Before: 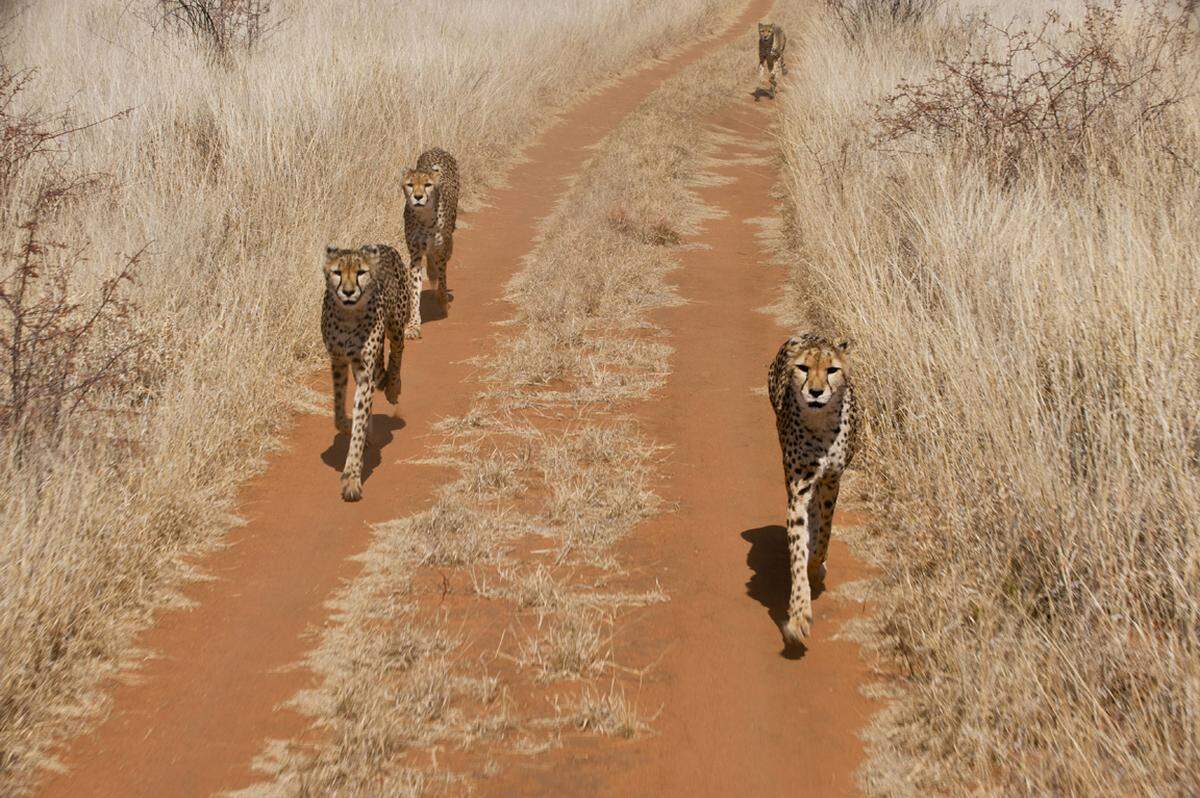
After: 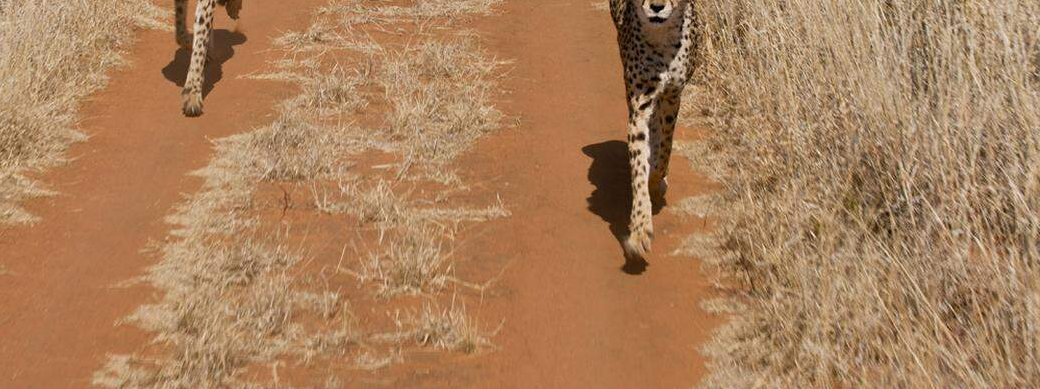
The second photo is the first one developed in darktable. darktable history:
crop and rotate: left 13.308%, top 48.286%, bottom 2.952%
